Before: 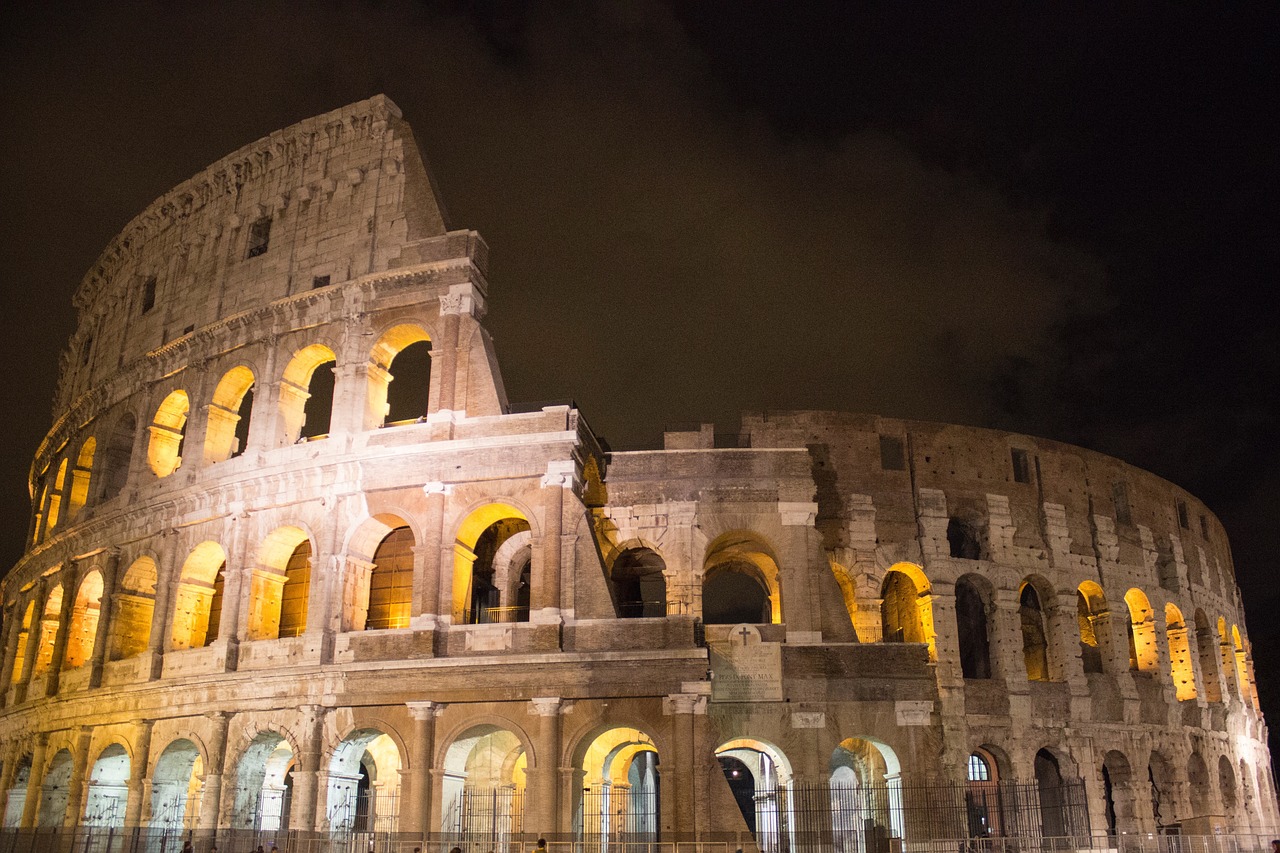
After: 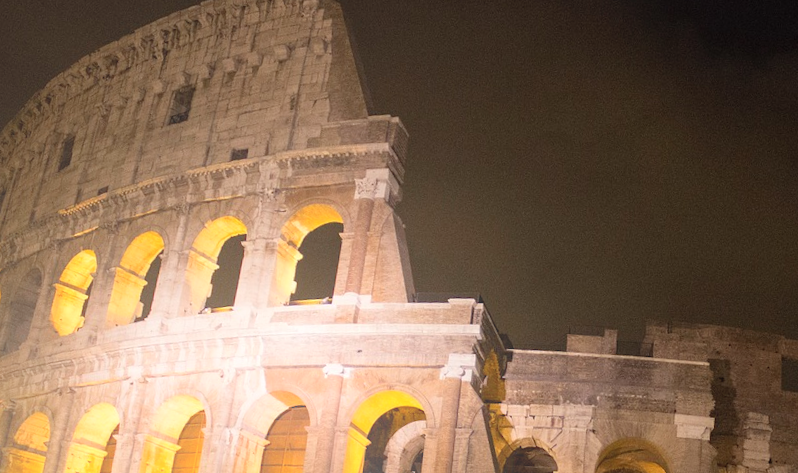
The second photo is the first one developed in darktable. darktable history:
crop and rotate: angle -4.99°, left 2.122%, top 6.945%, right 27.566%, bottom 30.519%
exposure: compensate highlight preservation false
bloom: size 40%
